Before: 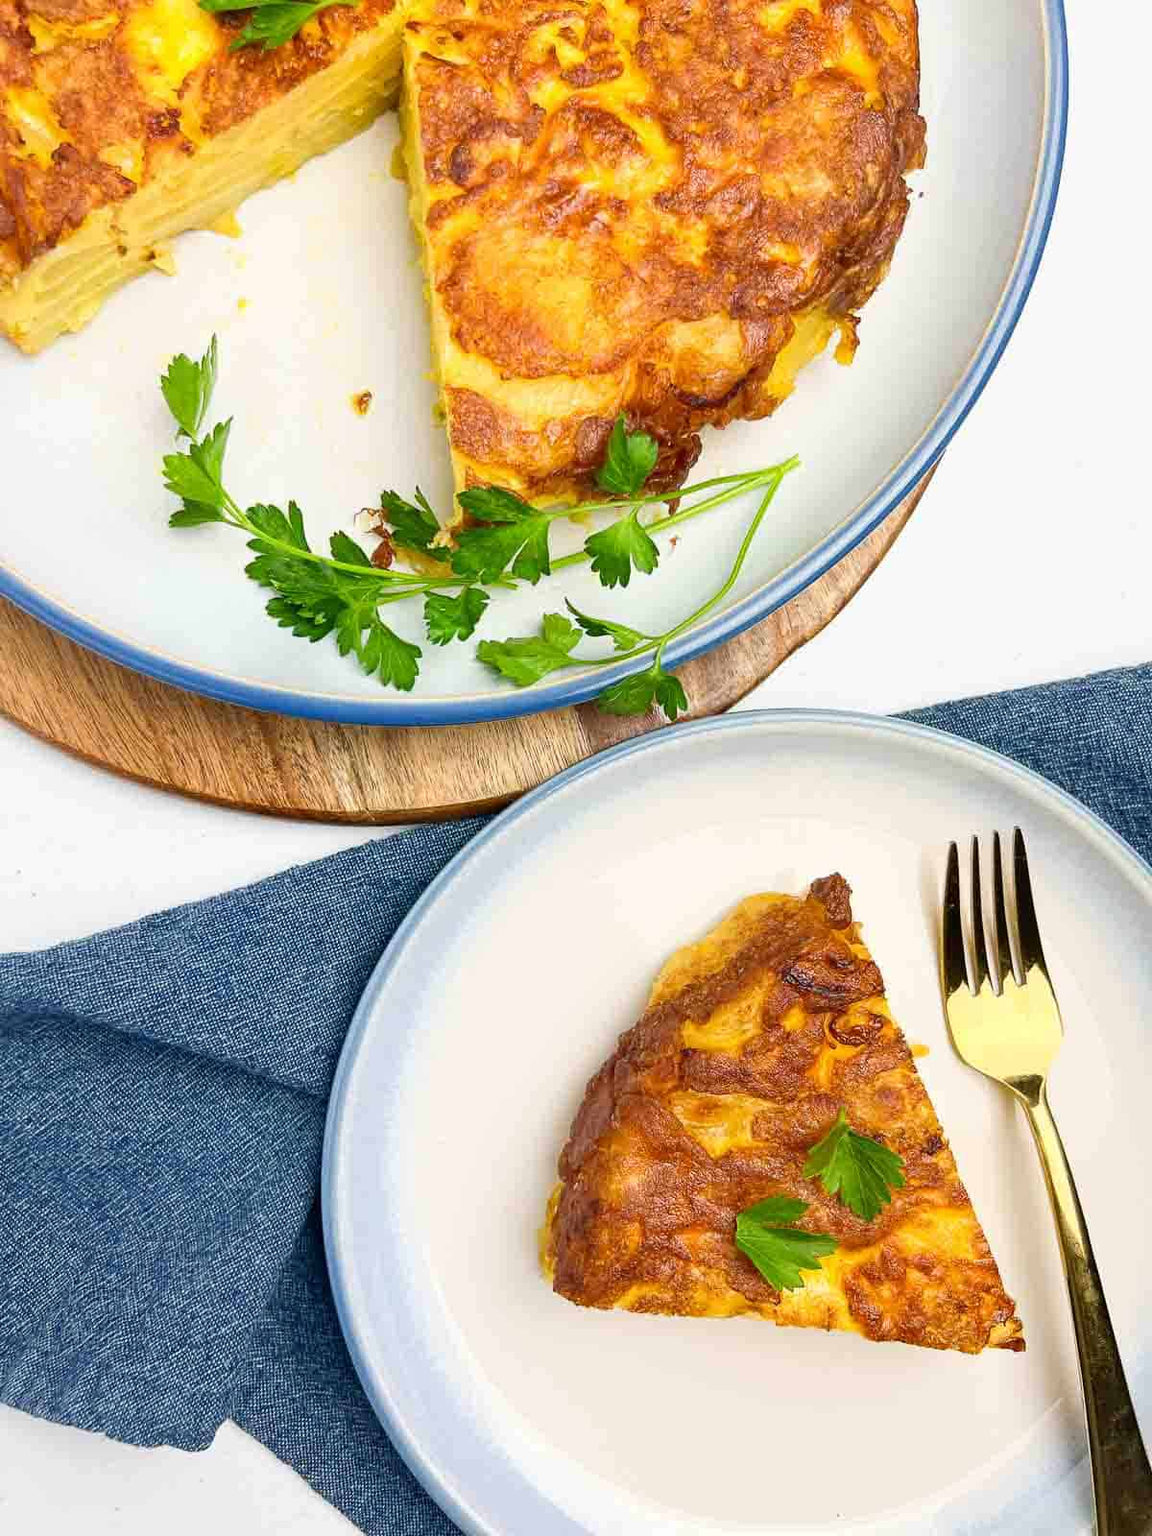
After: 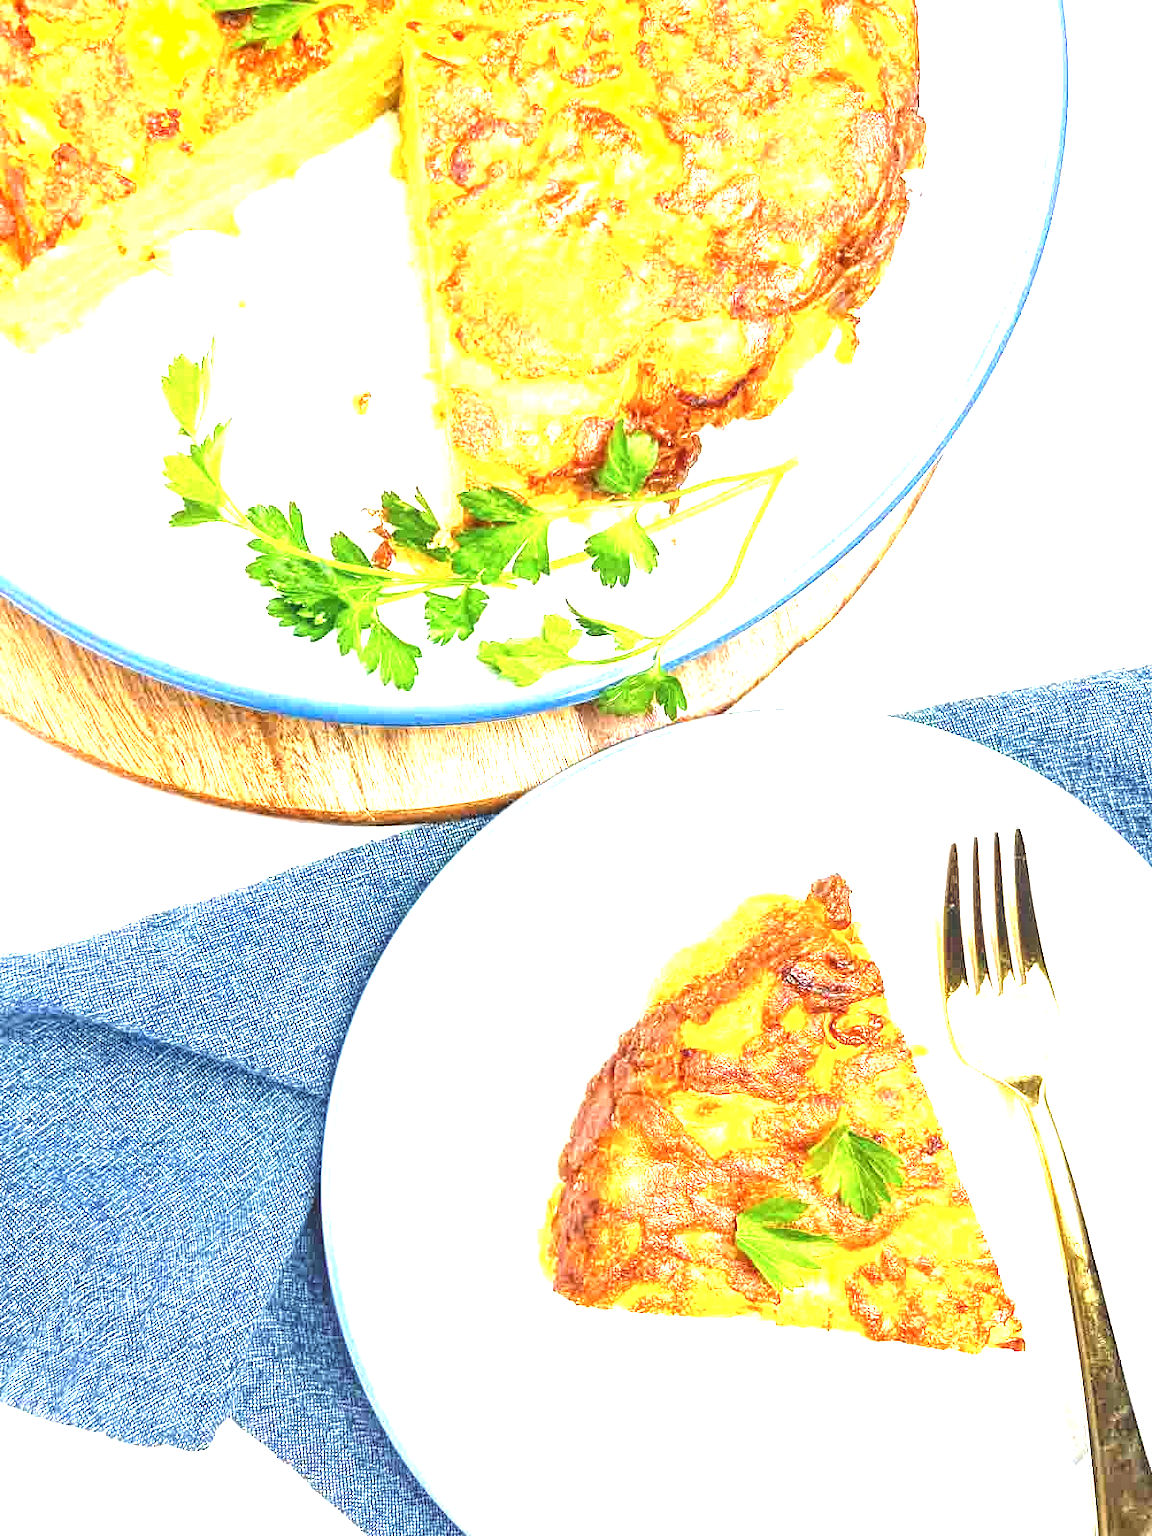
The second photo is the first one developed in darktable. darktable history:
exposure: black level correction 0, exposure 1.187 EV, compensate highlight preservation false
local contrast: detail 130%
tone equalizer: -8 EV -0.772 EV, -7 EV -0.687 EV, -6 EV -0.61 EV, -5 EV -0.389 EV, -3 EV 0.376 EV, -2 EV 0.6 EV, -1 EV 0.693 EV, +0 EV 0.737 EV
